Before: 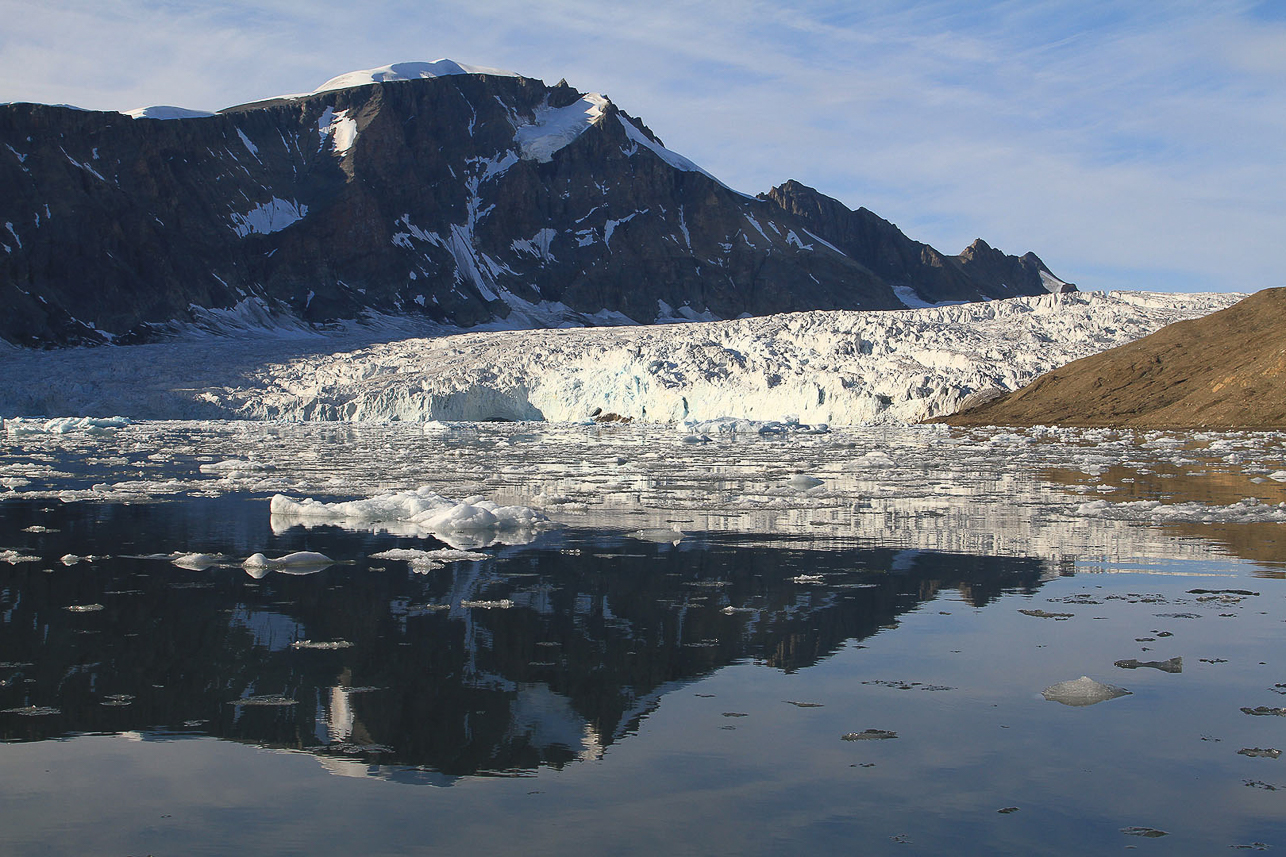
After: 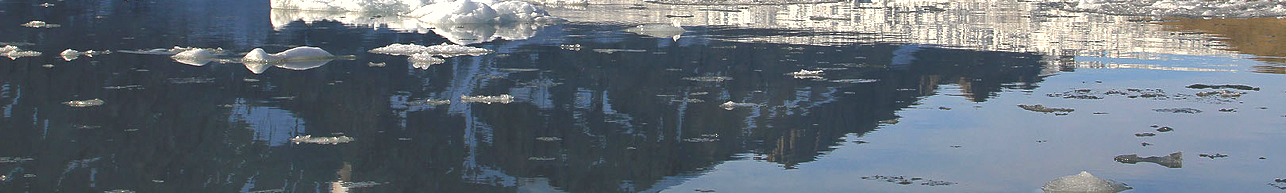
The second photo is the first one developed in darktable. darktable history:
shadows and highlights: on, module defaults
exposure: exposure 0.769 EV, compensate exposure bias true, compensate highlight preservation false
crop and rotate: top 58.994%, bottom 18.425%
